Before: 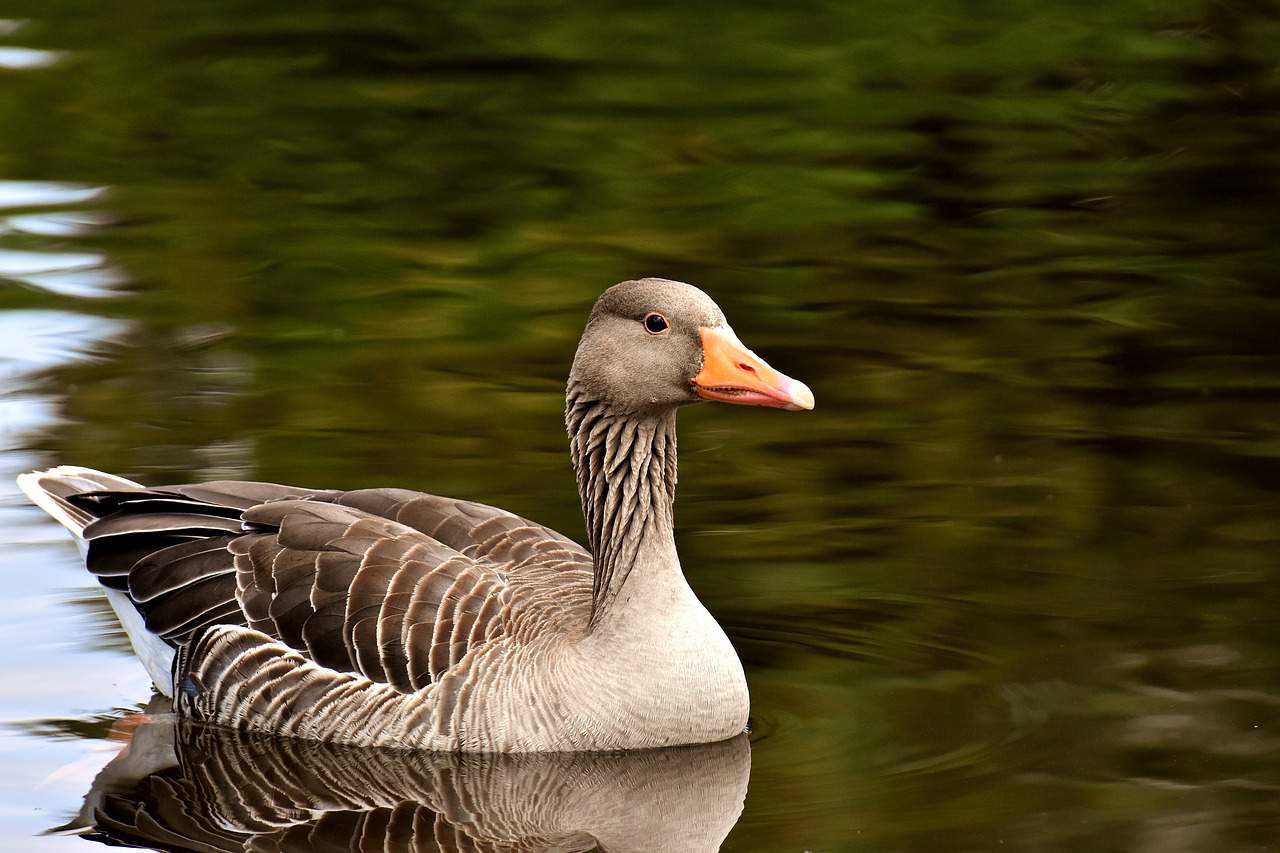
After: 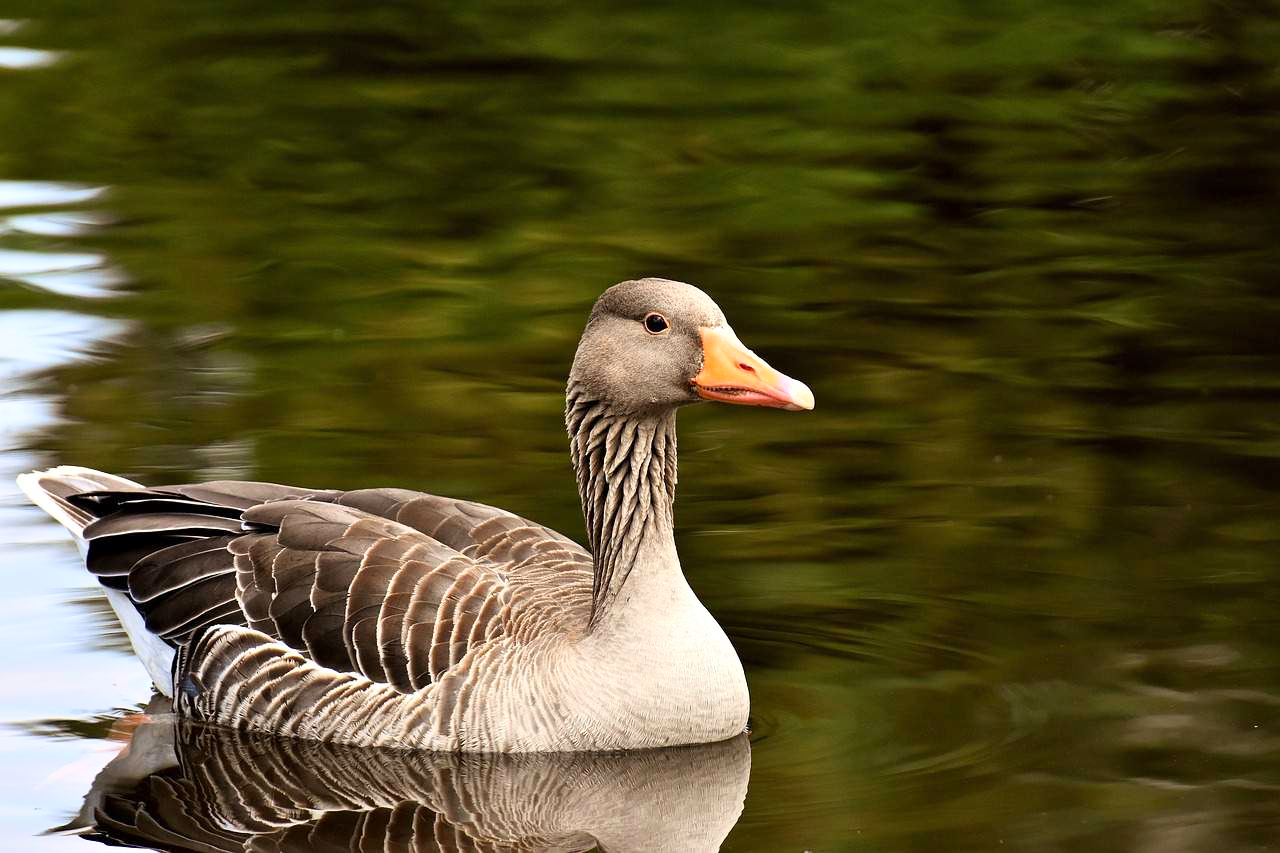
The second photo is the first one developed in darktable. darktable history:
white balance: red 1, blue 1
base curve: curves: ch0 [(0, 0) (0.666, 0.806) (1, 1)]
